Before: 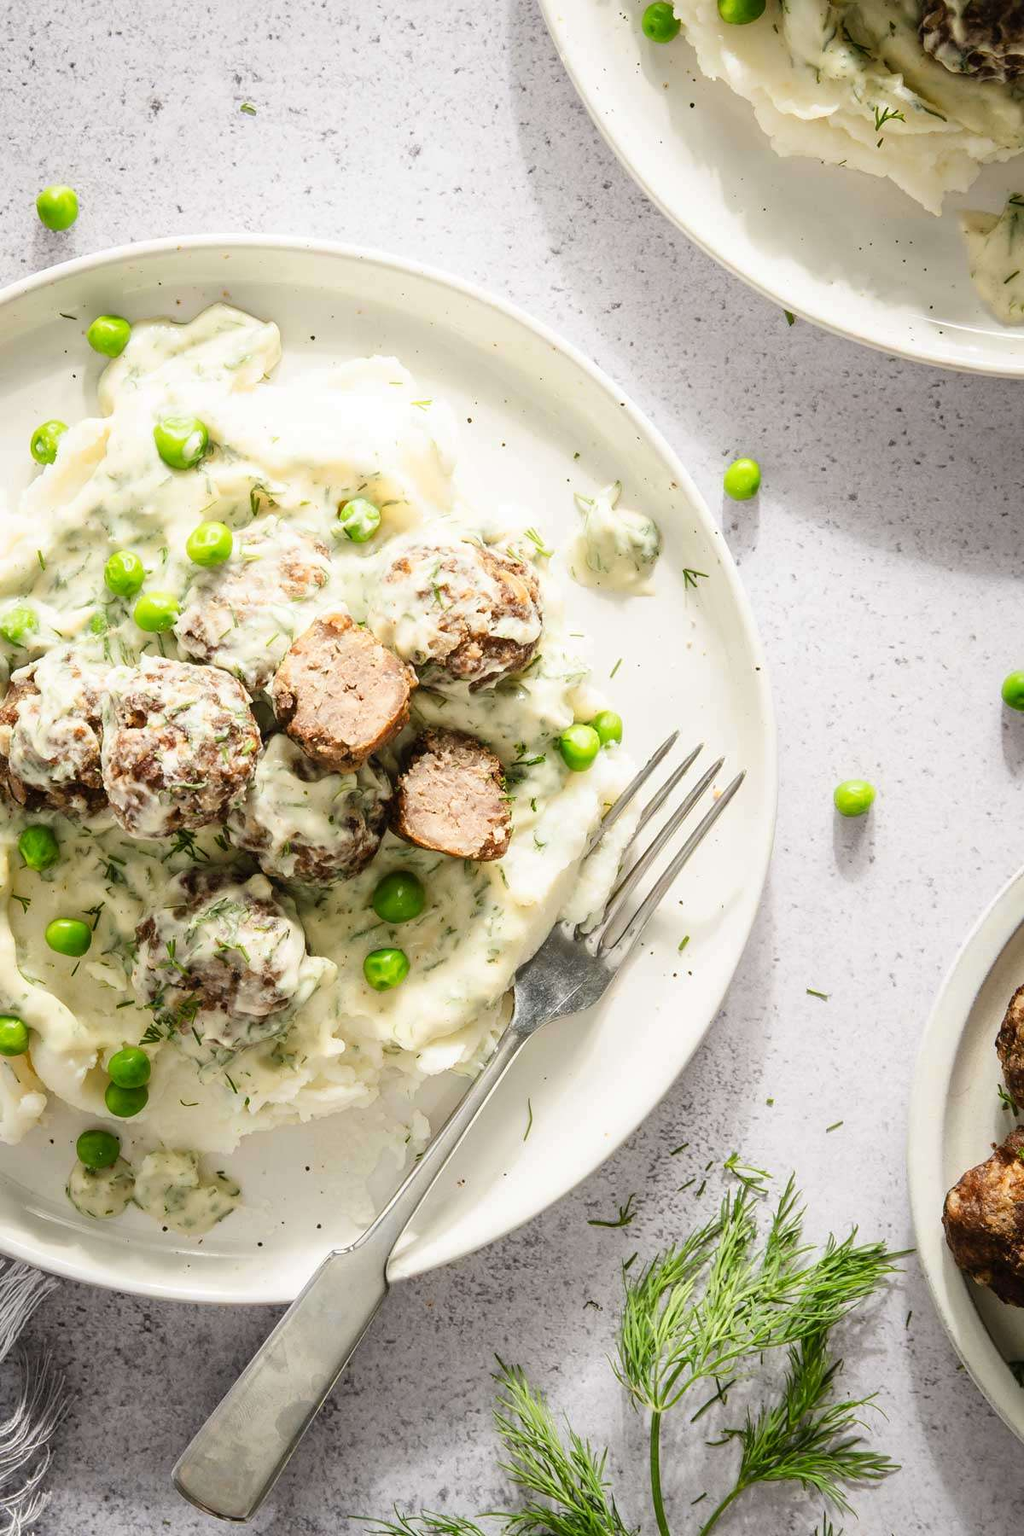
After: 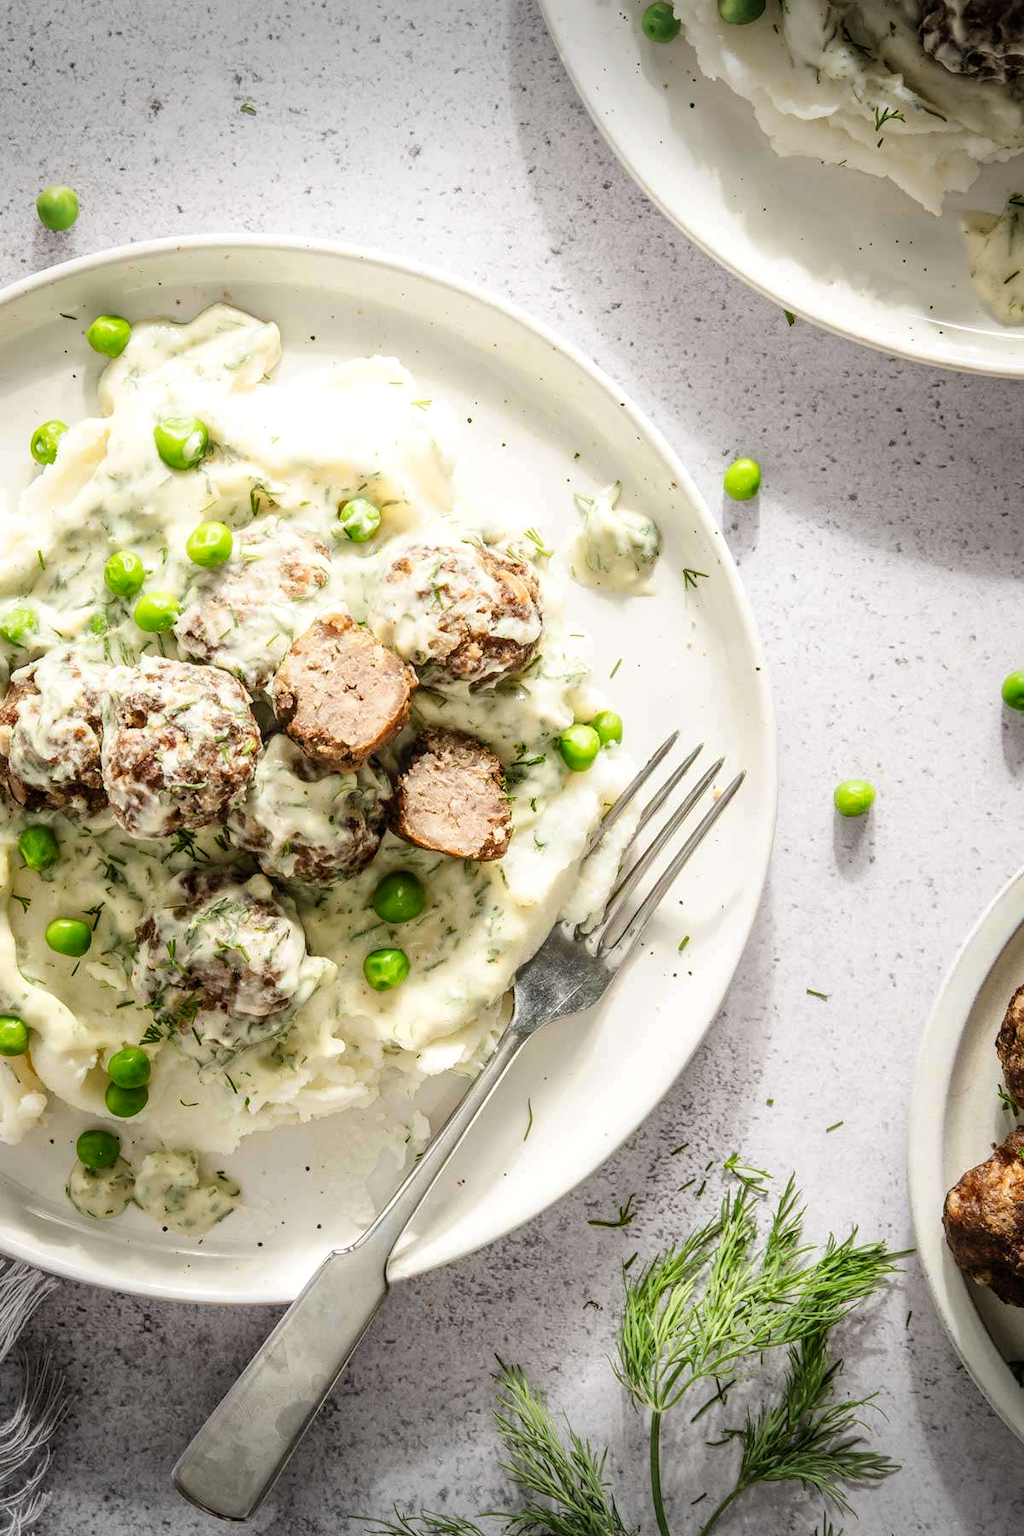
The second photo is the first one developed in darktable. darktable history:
rotate and perspective: automatic cropping off
local contrast: on, module defaults
vignetting: fall-off start 100%, brightness -0.406, saturation -0.3, width/height ratio 1.324, dithering 8-bit output, unbound false
